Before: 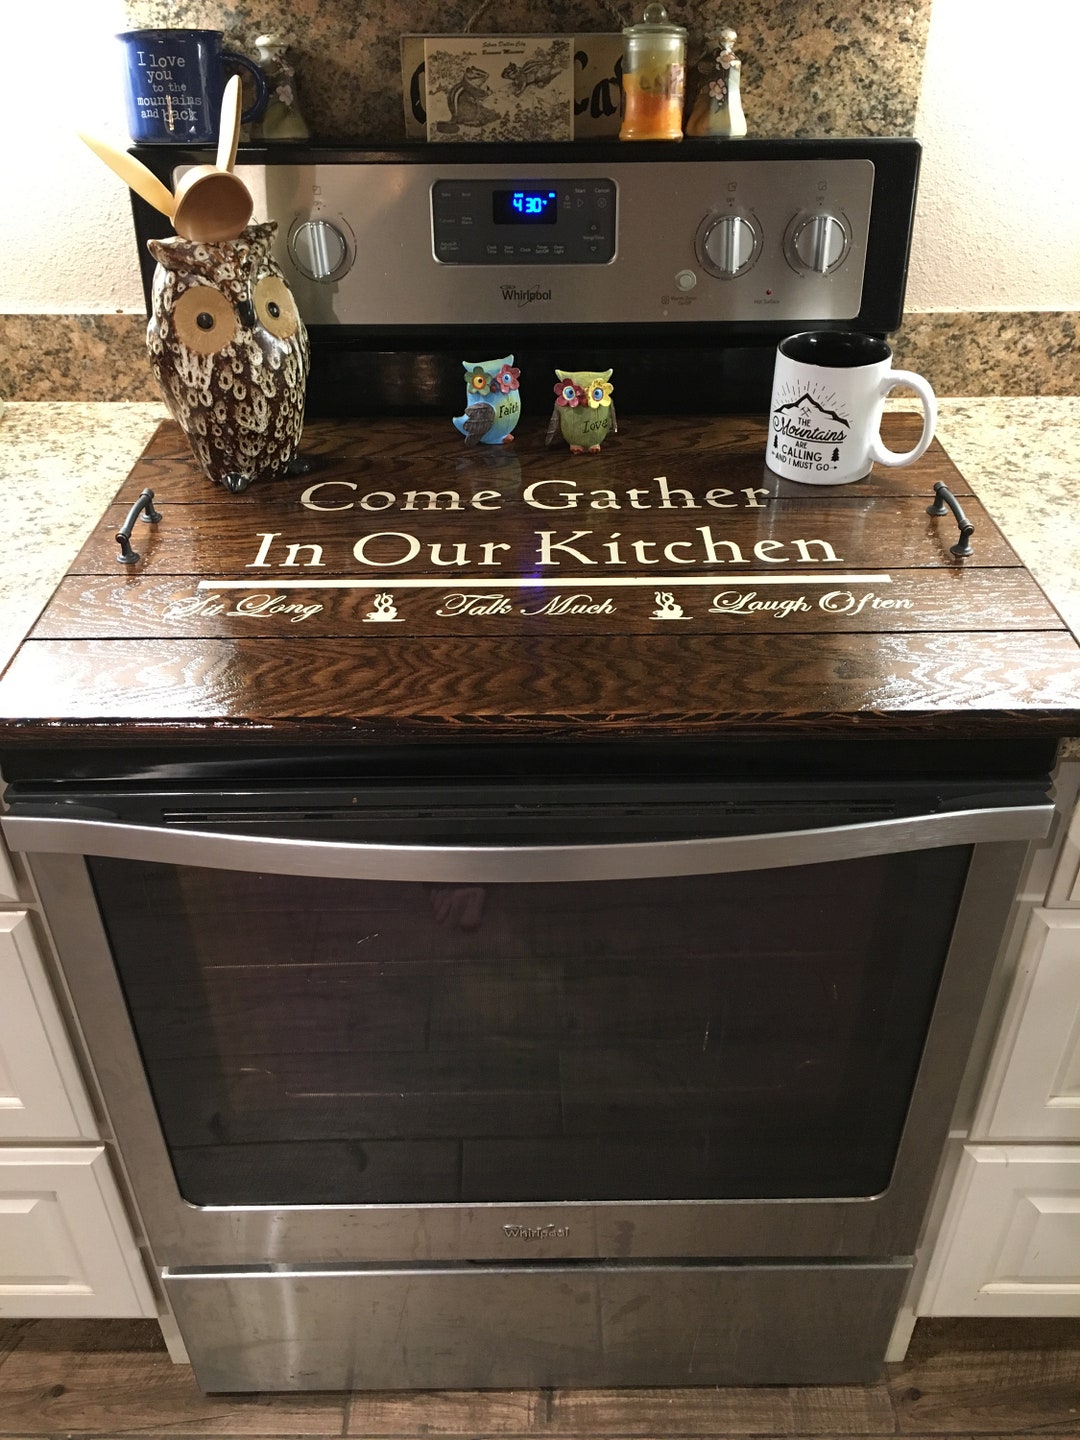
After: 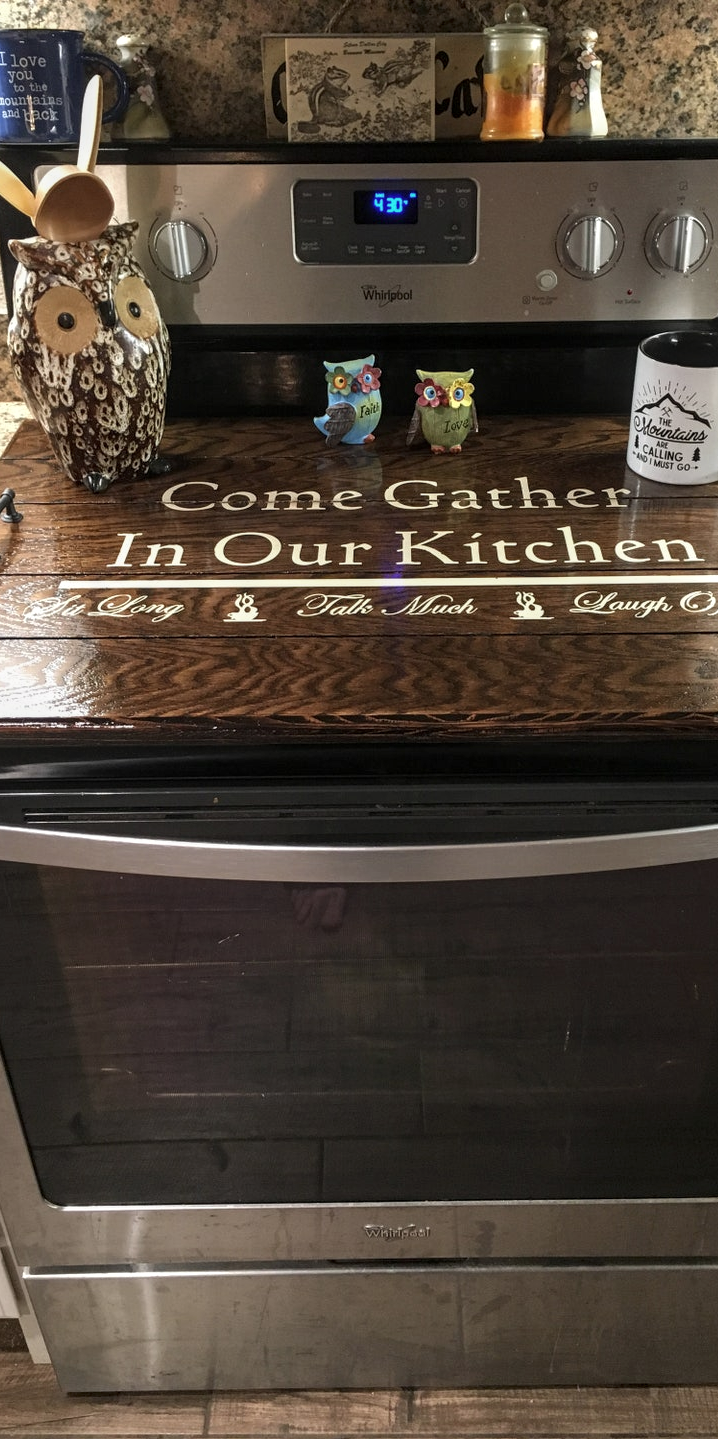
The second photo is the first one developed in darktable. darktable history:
contrast brightness saturation: contrast 0.008, saturation -0.069
local contrast: on, module defaults
crop and rotate: left 12.883%, right 20.584%
